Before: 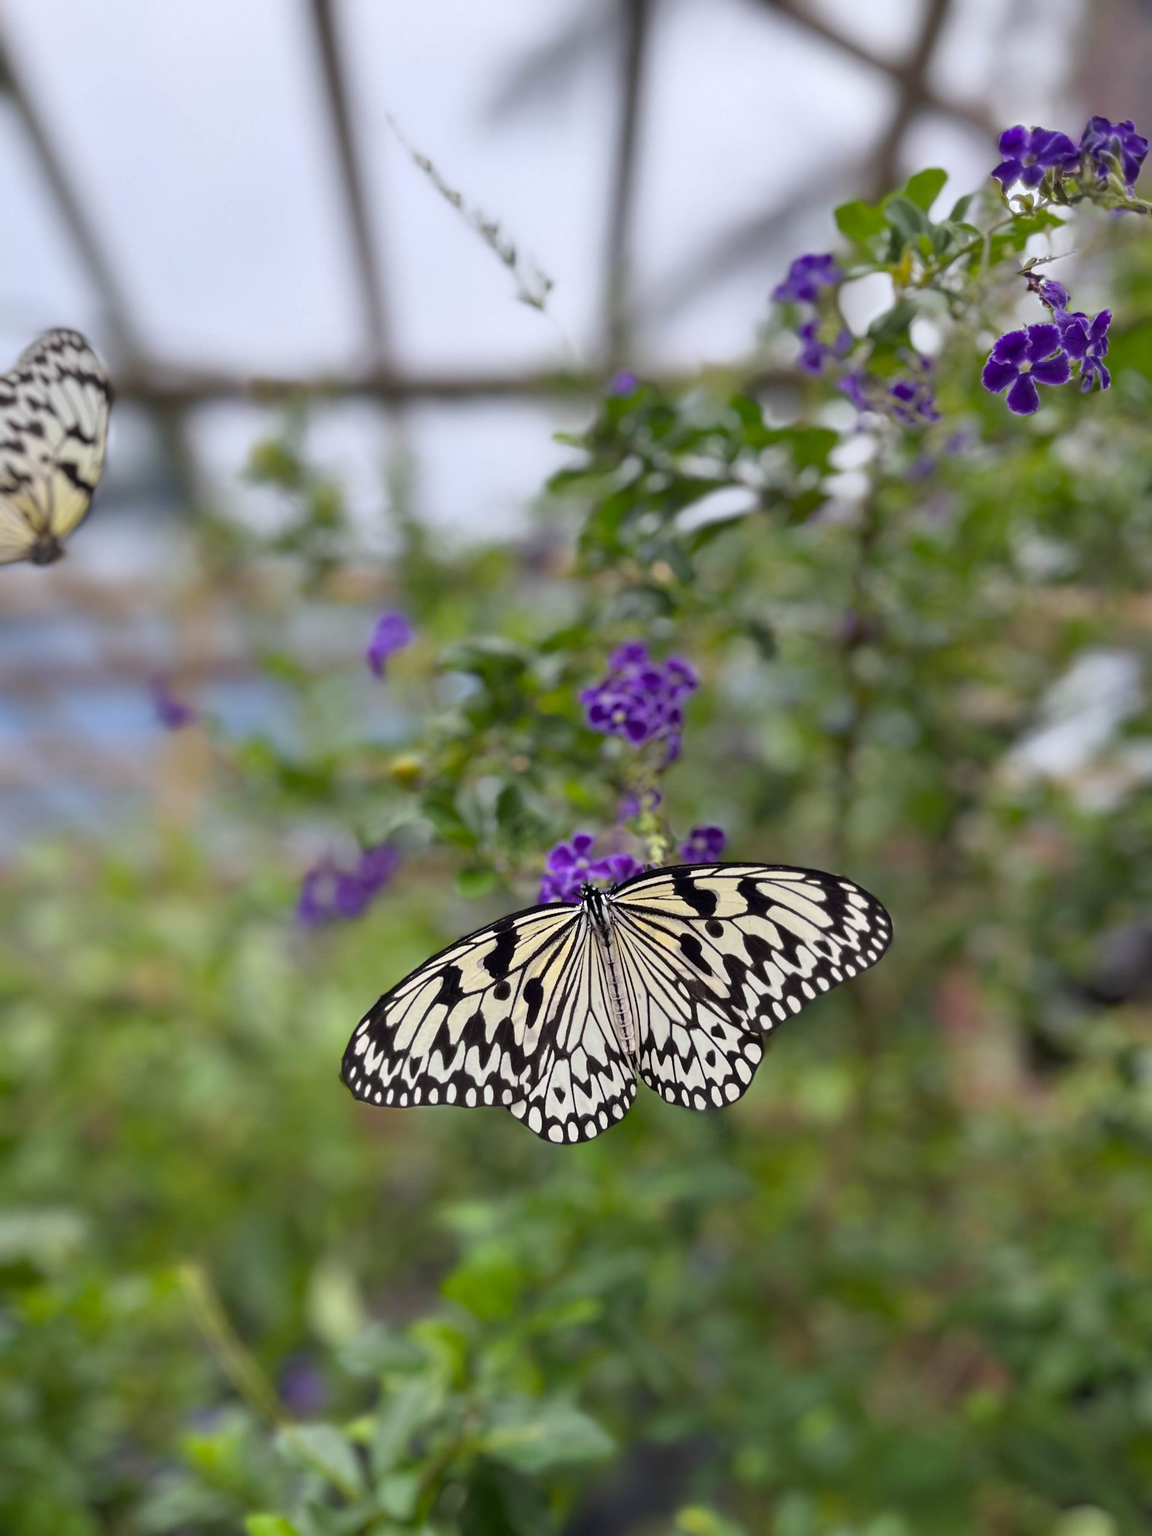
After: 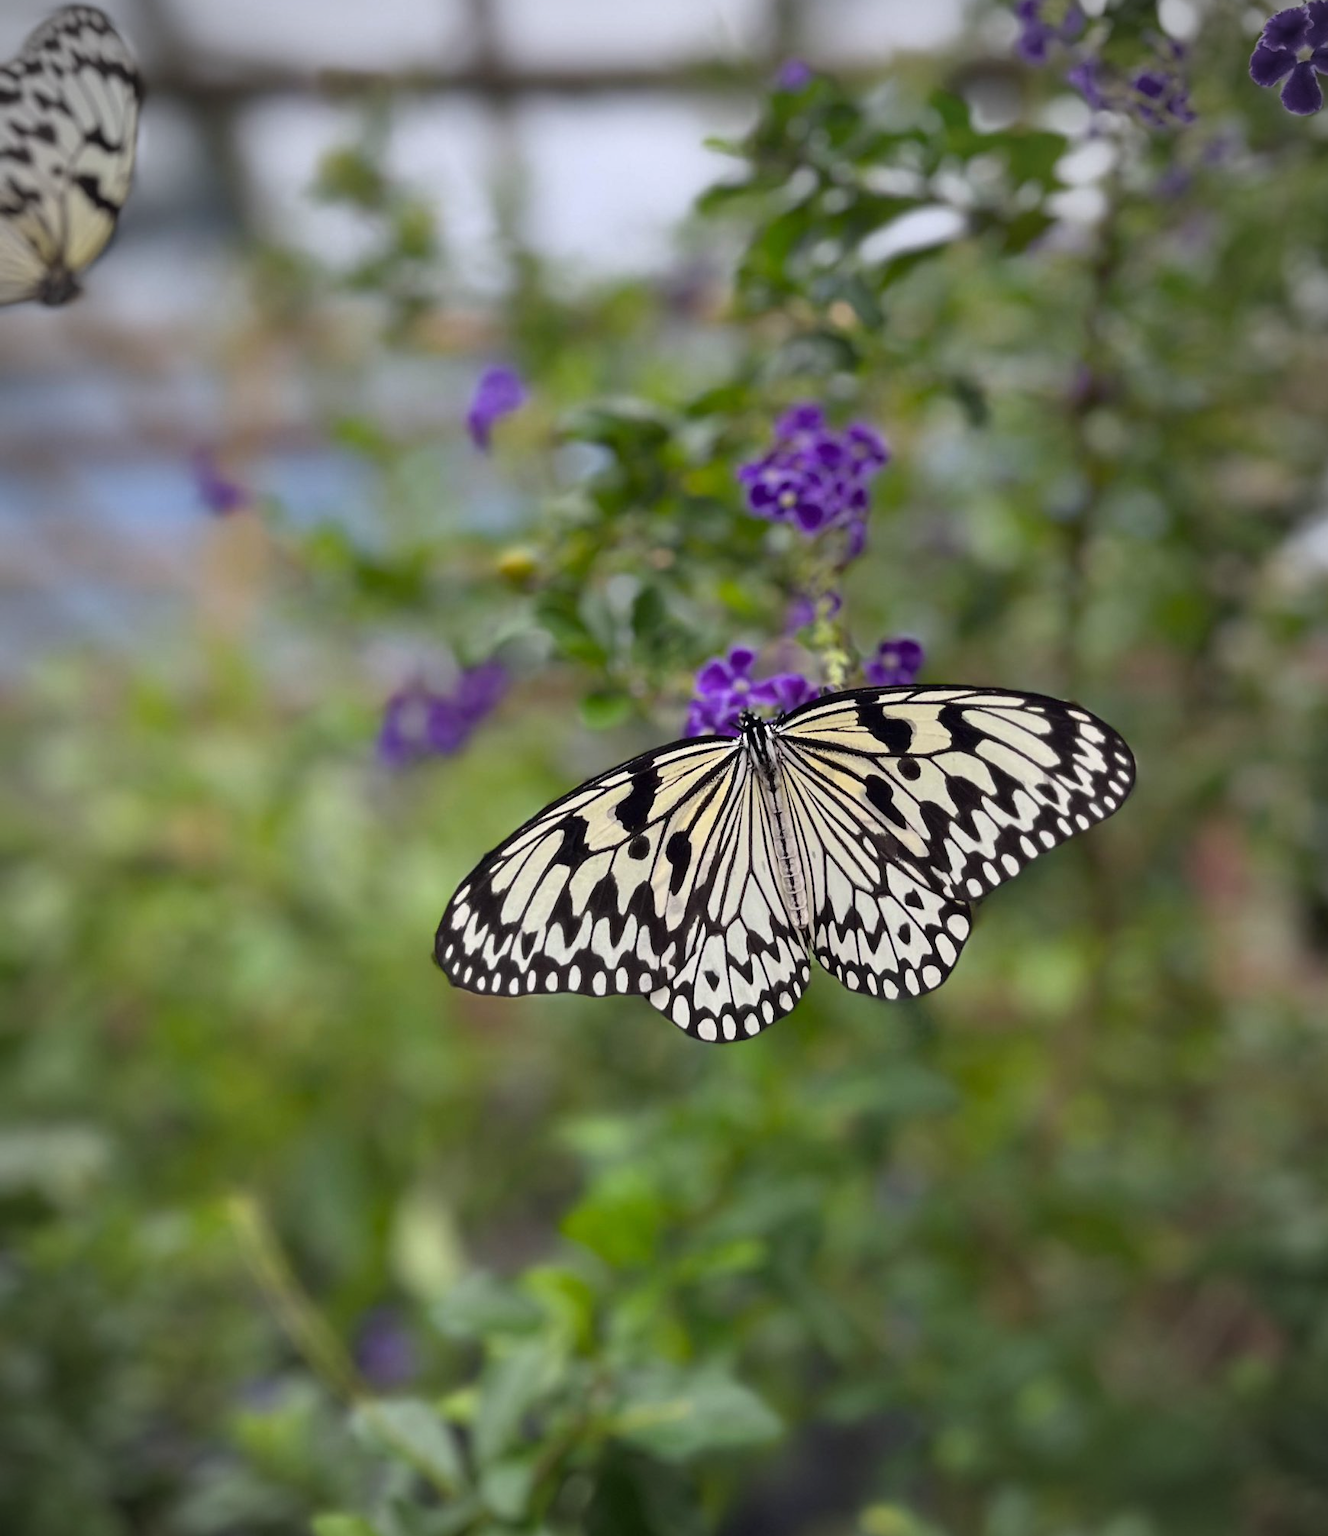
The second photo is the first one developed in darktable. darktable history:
levels: mode automatic
crop: top 21.135%, right 9.353%, bottom 0.256%
vignetting: fall-off radius 60.03%, automatic ratio true, unbound false
